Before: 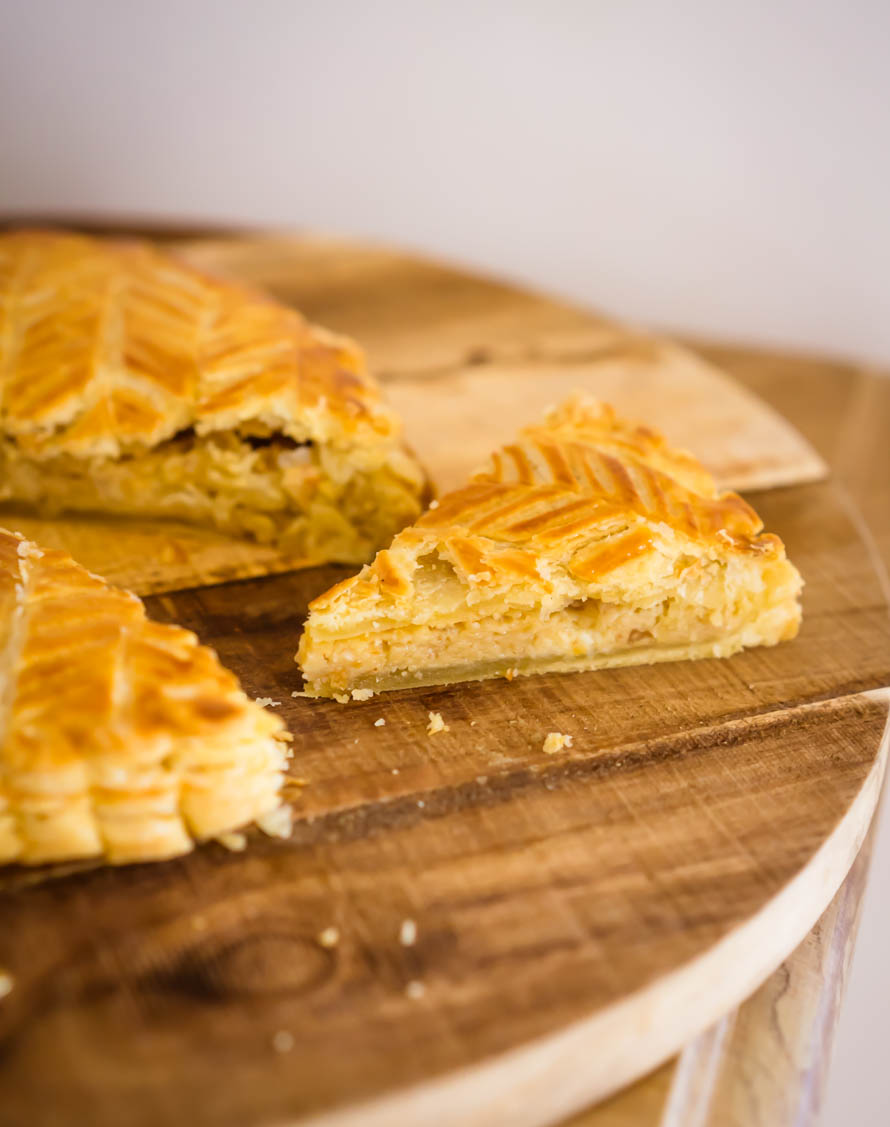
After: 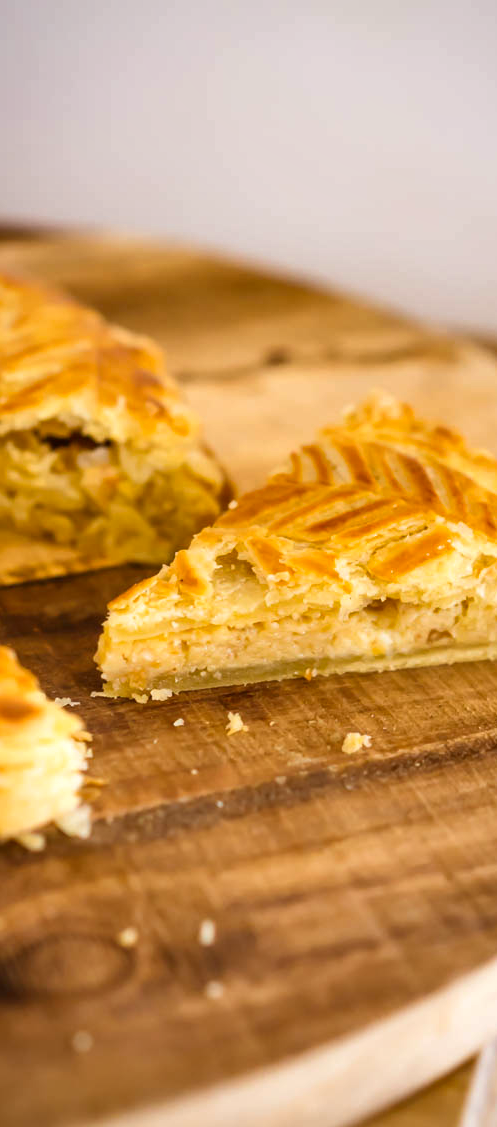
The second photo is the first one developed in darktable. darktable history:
exposure: exposure 0.201 EV, compensate highlight preservation false
crop and rotate: left 22.631%, right 21.523%
shadows and highlights: low approximation 0.01, soften with gaussian
